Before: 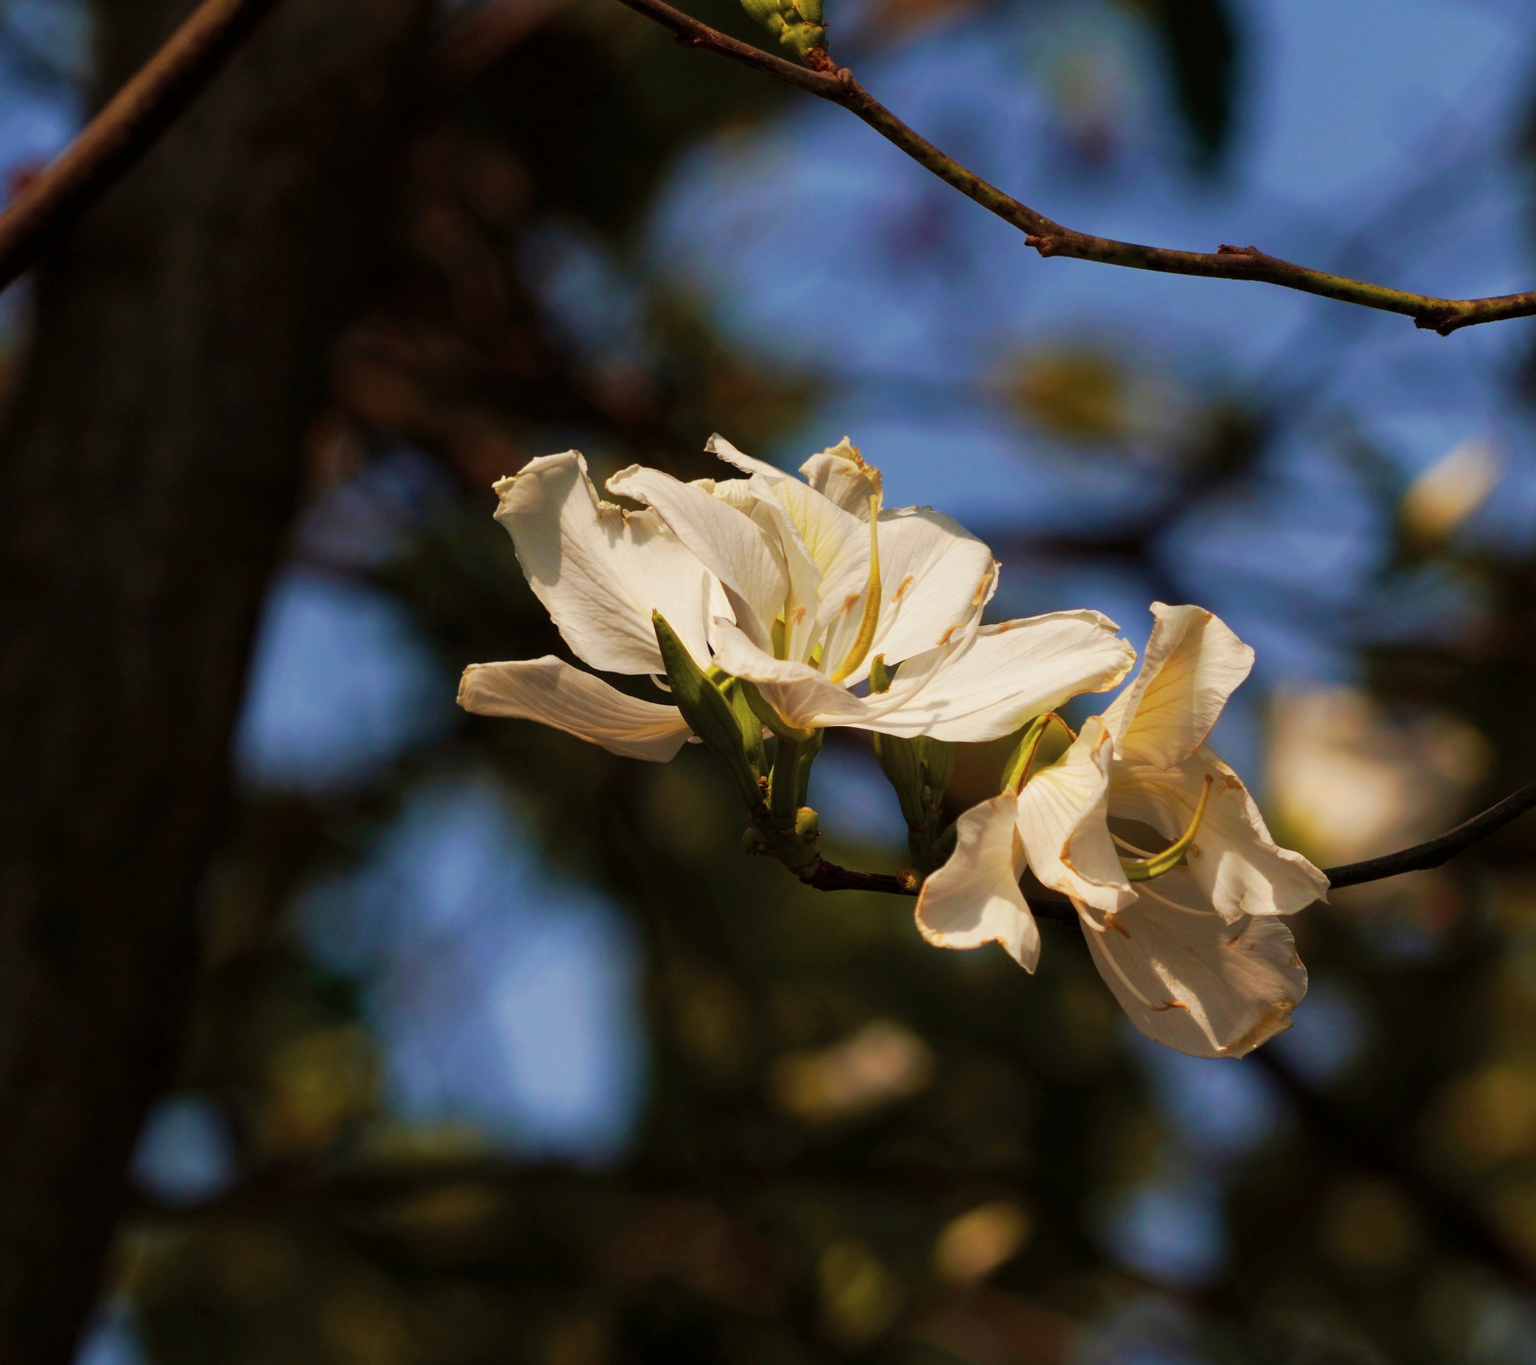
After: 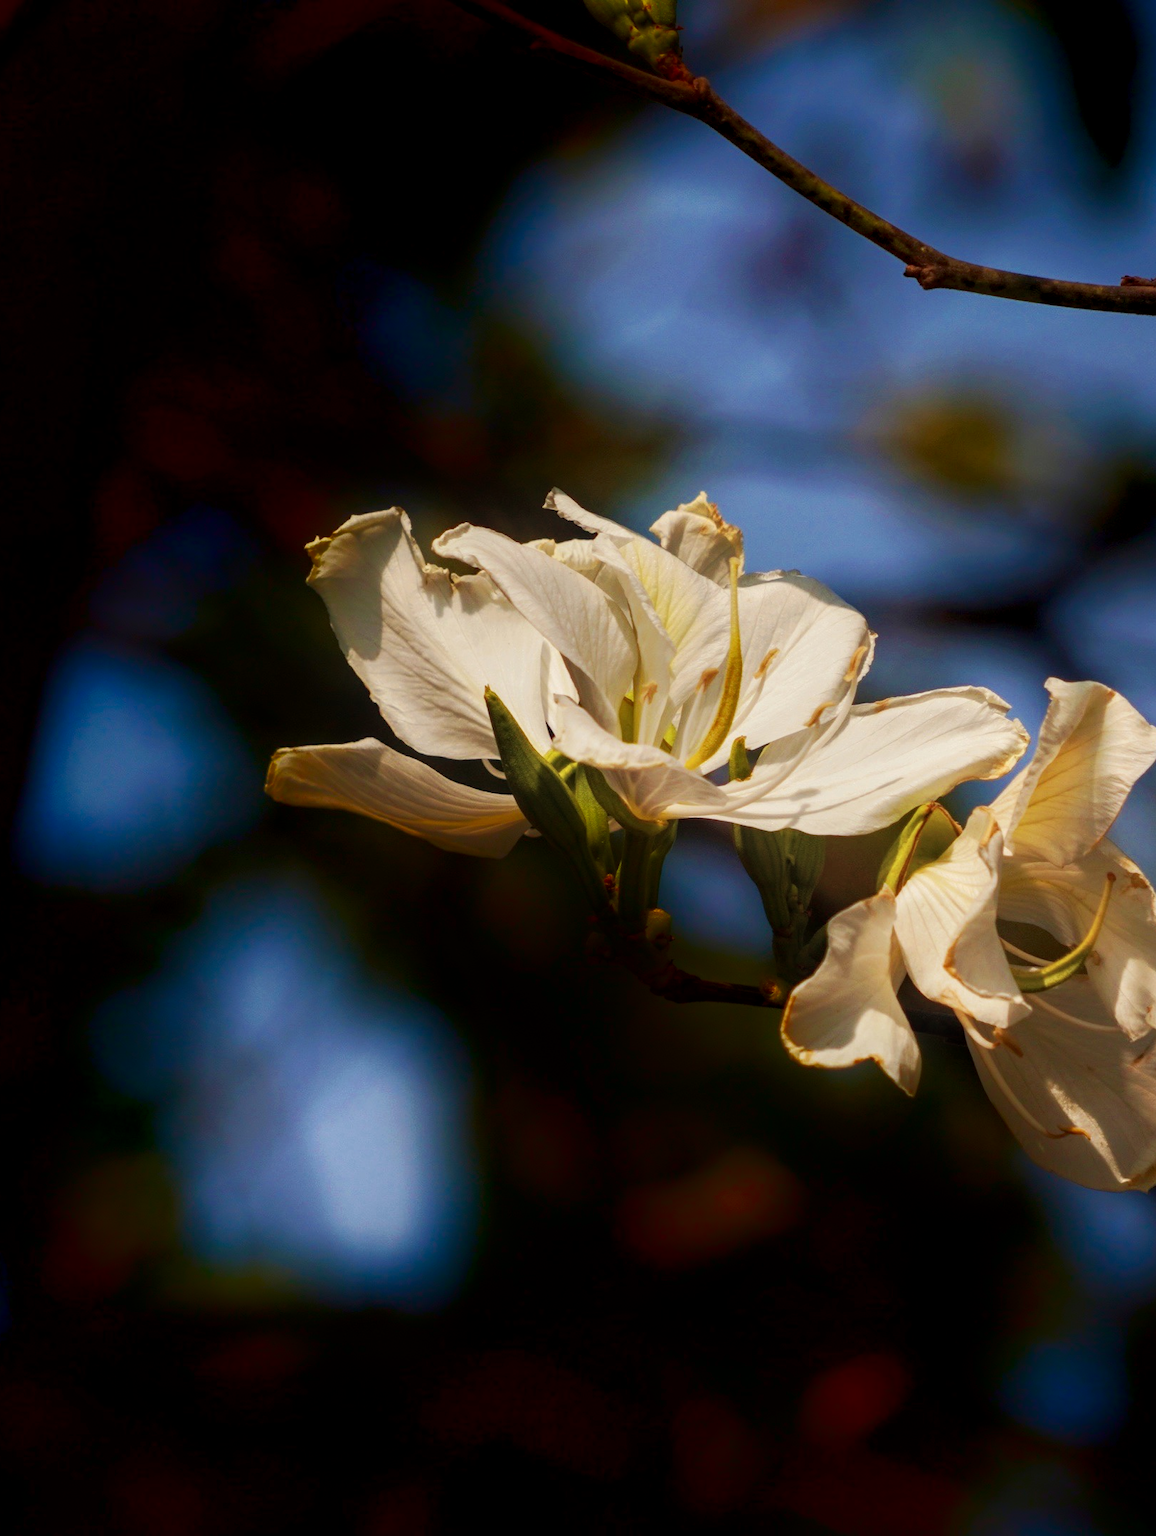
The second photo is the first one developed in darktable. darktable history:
shadows and highlights: shadows -88.39, highlights -35.39, soften with gaussian
local contrast: on, module defaults
crop and rotate: left 14.454%, right 18.656%
